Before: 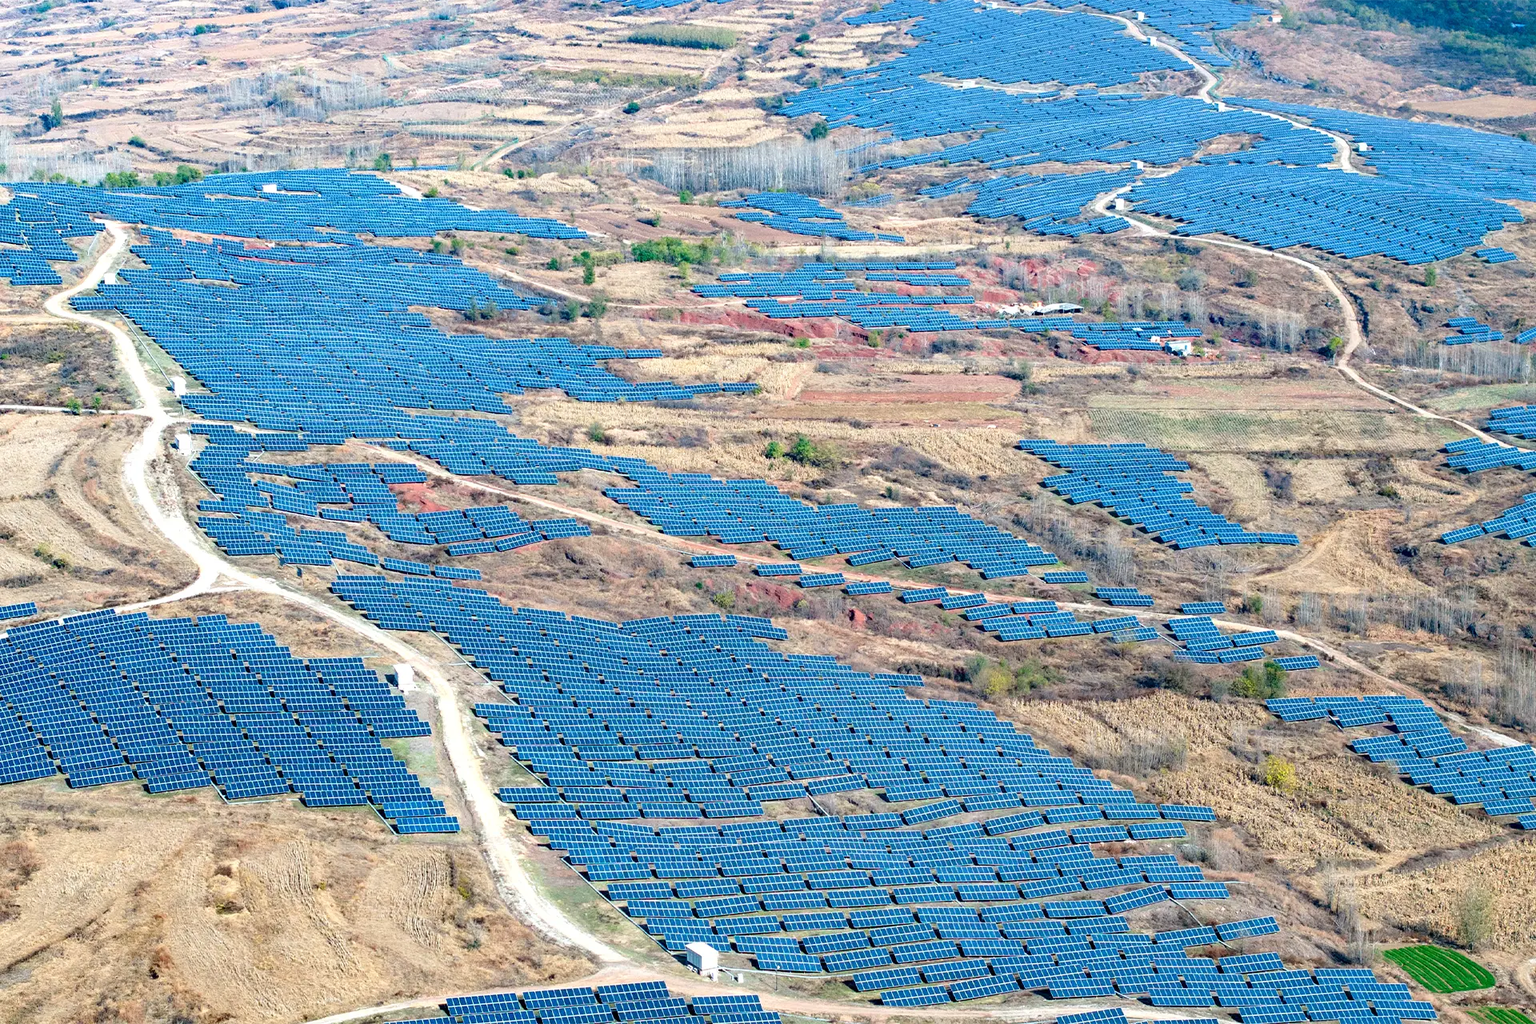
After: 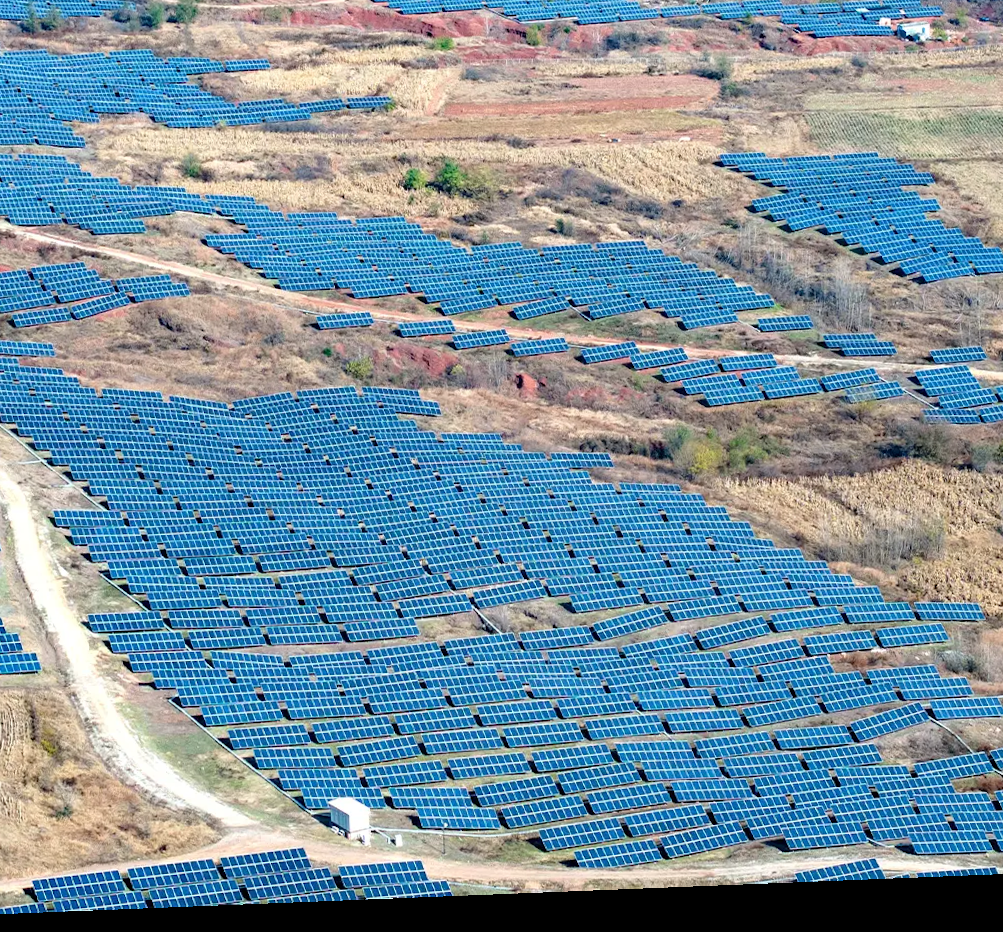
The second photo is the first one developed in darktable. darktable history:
rotate and perspective: rotation -2.29°, automatic cropping off
crop and rotate: left 29.237%, top 31.152%, right 19.807%
